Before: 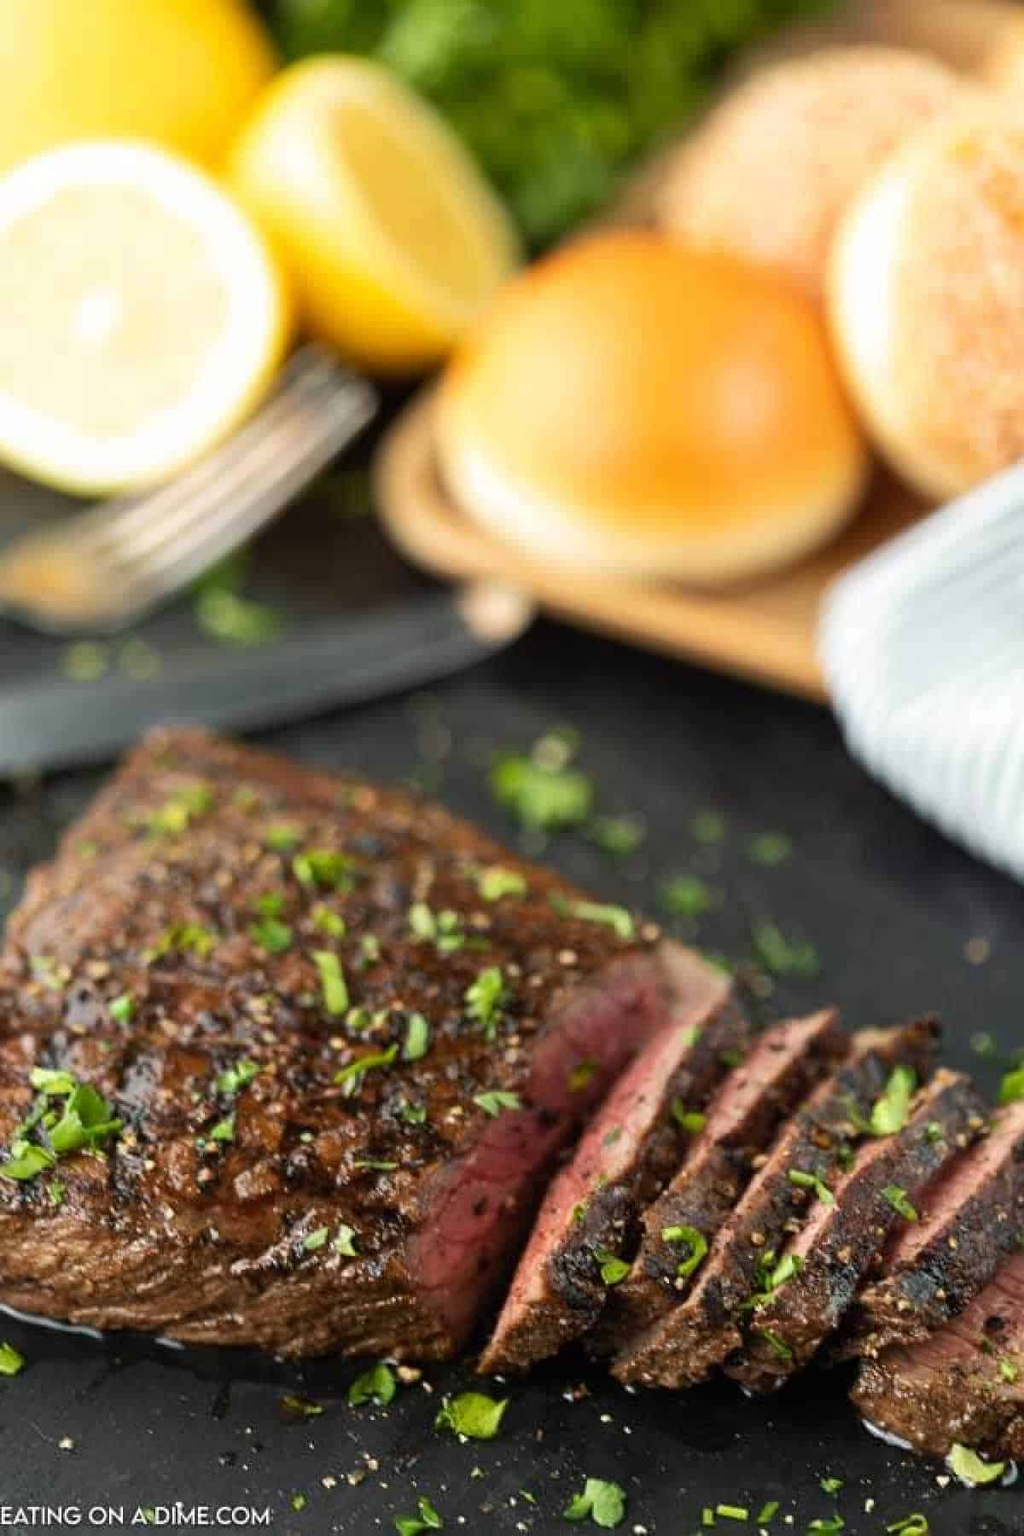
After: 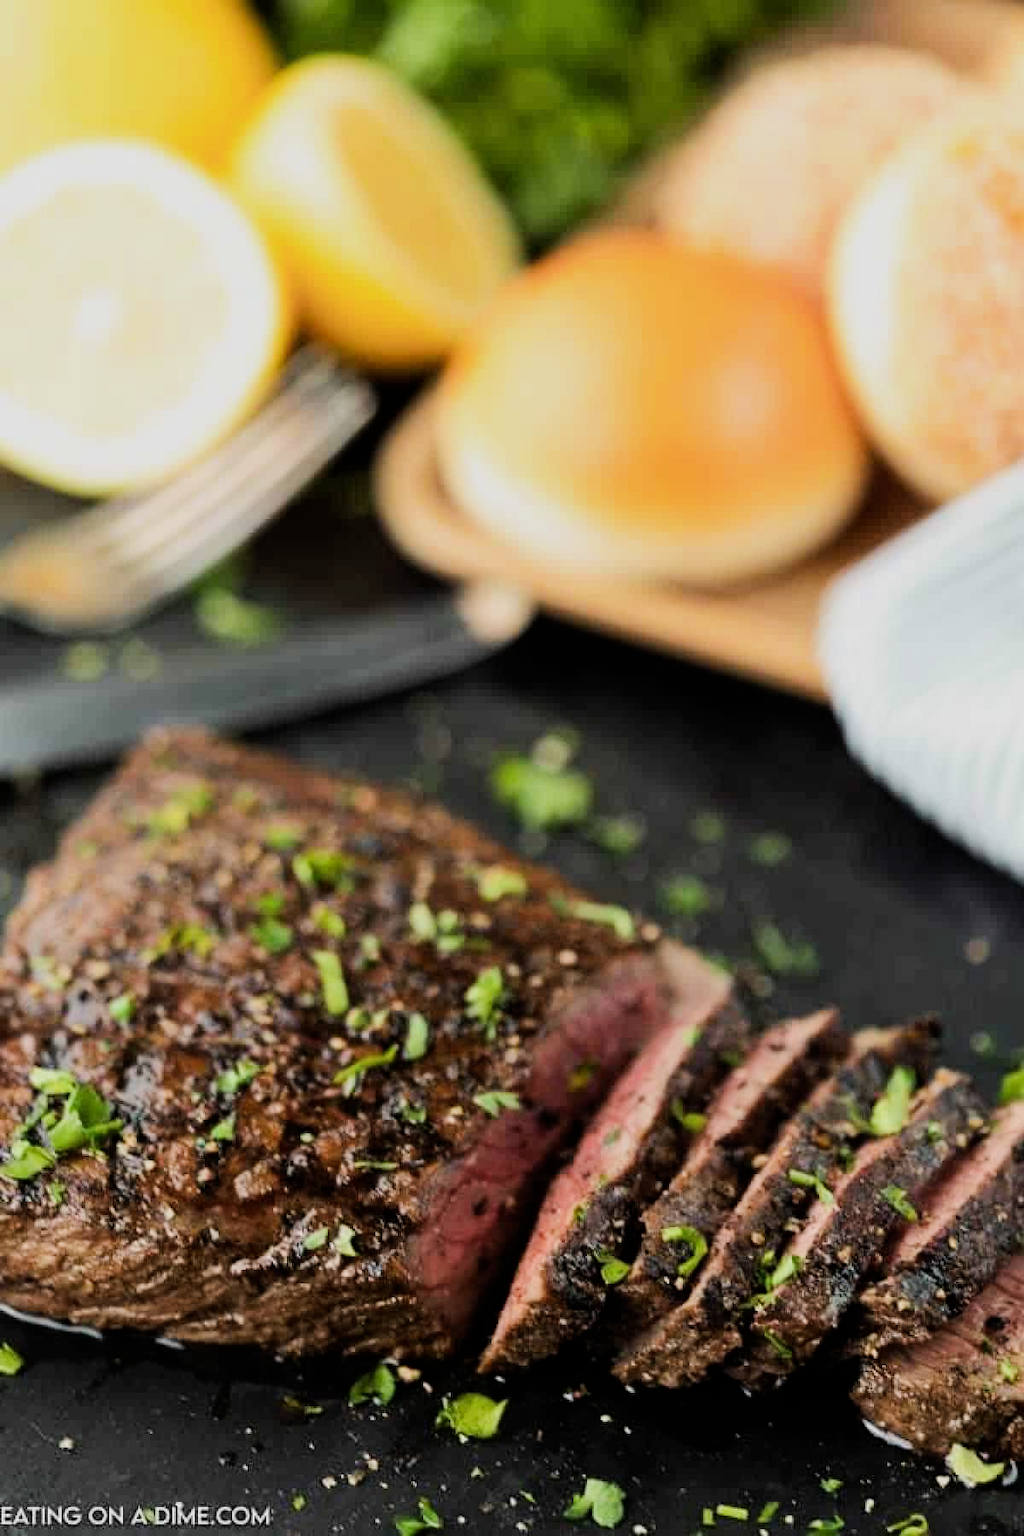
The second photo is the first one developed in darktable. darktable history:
filmic rgb: black relative exposure -7.65 EV, white relative exposure 4.56 EV, hardness 3.61
tone equalizer: -8 EV -0.417 EV, -7 EV -0.389 EV, -6 EV -0.333 EV, -5 EV -0.222 EV, -3 EV 0.222 EV, -2 EV 0.333 EV, -1 EV 0.389 EV, +0 EV 0.417 EV, edges refinement/feathering 500, mask exposure compensation -1.57 EV, preserve details no
